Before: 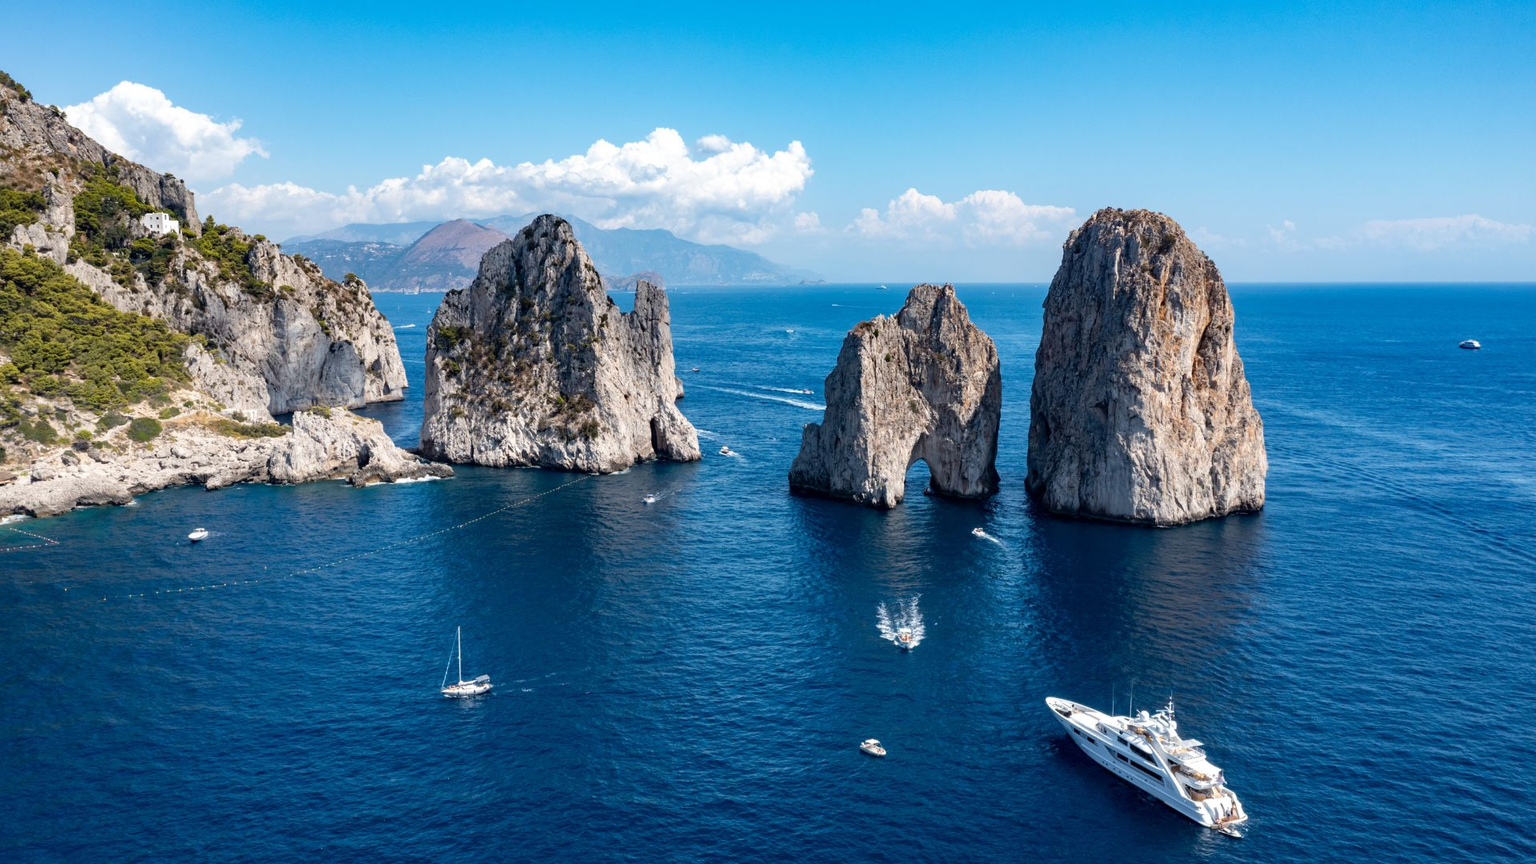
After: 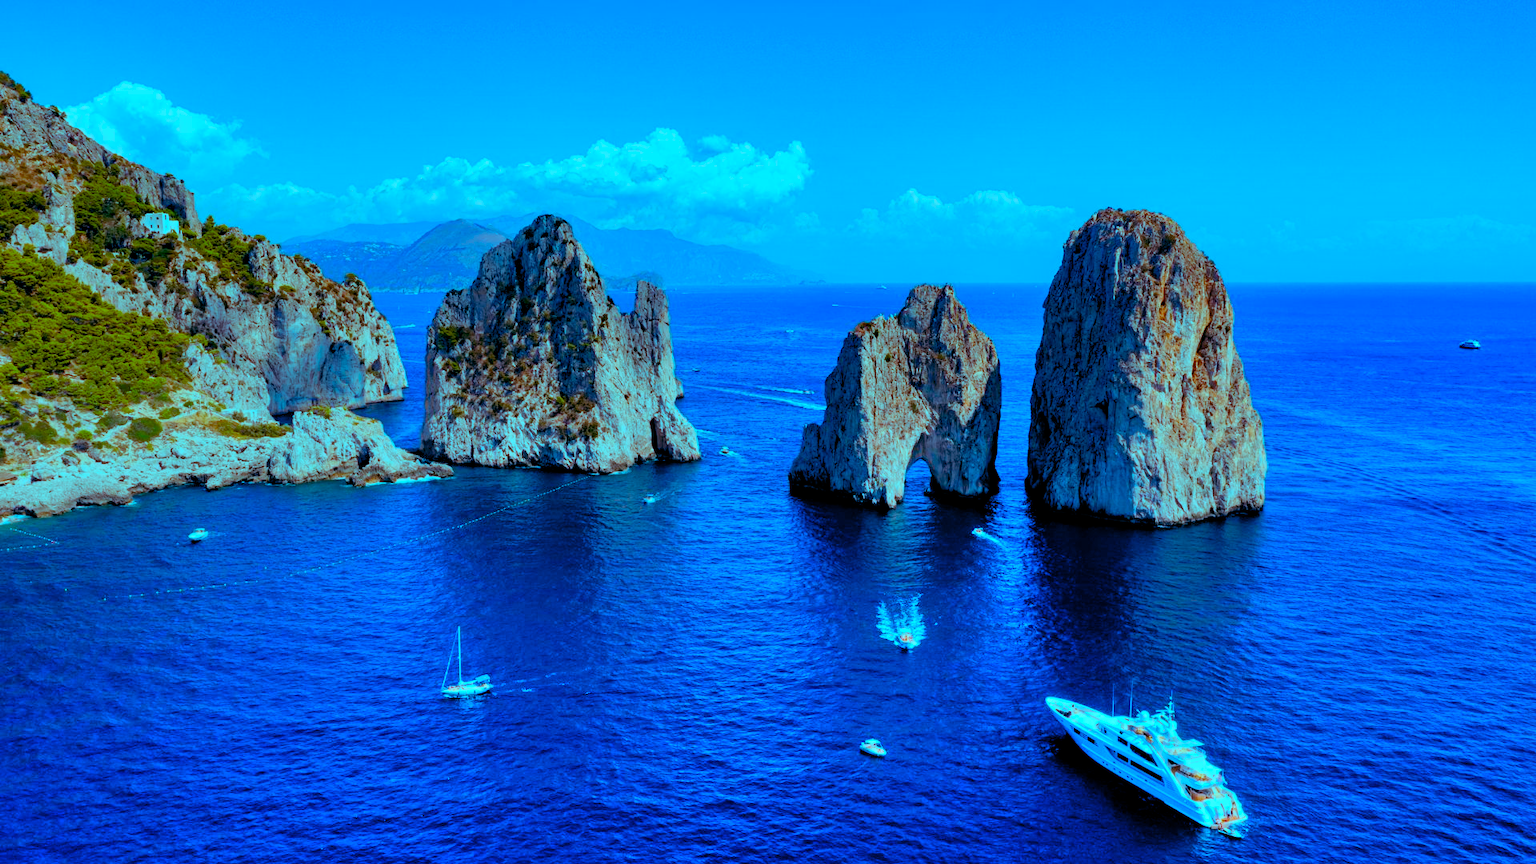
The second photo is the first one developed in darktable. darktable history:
shadows and highlights: soften with gaussian
color contrast: green-magenta contrast 1.55, blue-yellow contrast 1.83
color balance rgb: shadows lift › luminance -7.7%, shadows lift › chroma 2.13%, shadows lift › hue 165.27°, power › luminance -7.77%, power › chroma 1.34%, power › hue 330.55°, highlights gain › luminance -33.33%, highlights gain › chroma 5.68%, highlights gain › hue 217.2°, global offset › luminance -0.33%, global offset › chroma 0.11%, global offset › hue 165.27°, perceptual saturation grading › global saturation 27.72%, perceptual saturation grading › highlights -25%, perceptual saturation grading › mid-tones 25%, perceptual saturation grading › shadows 50%
